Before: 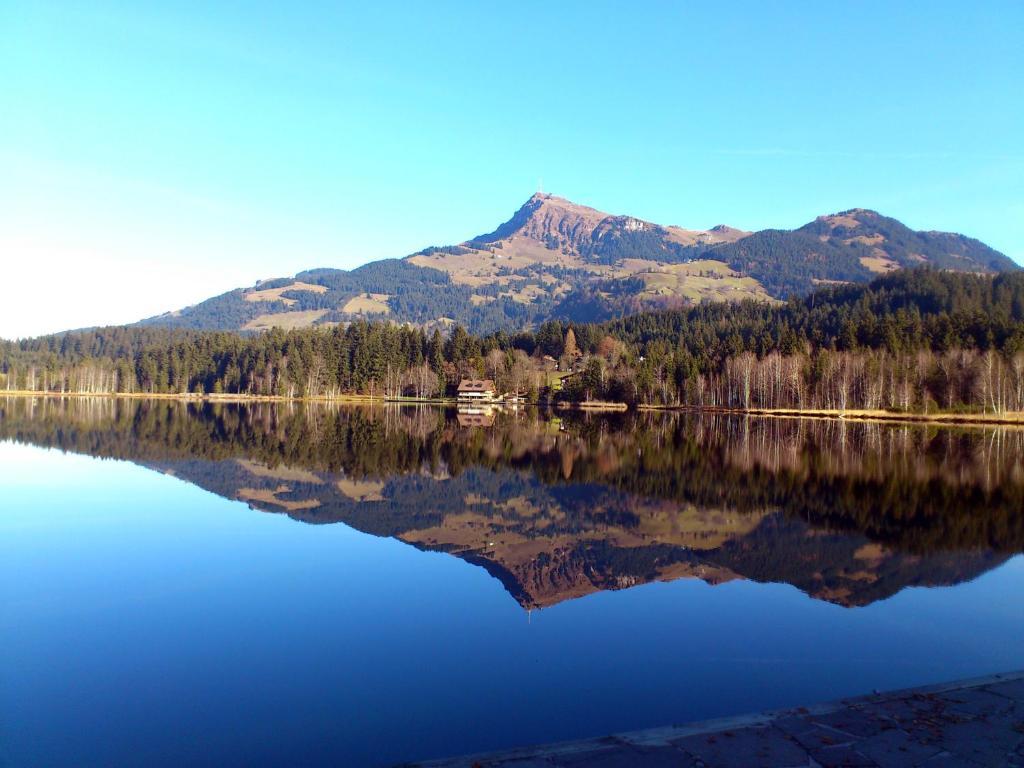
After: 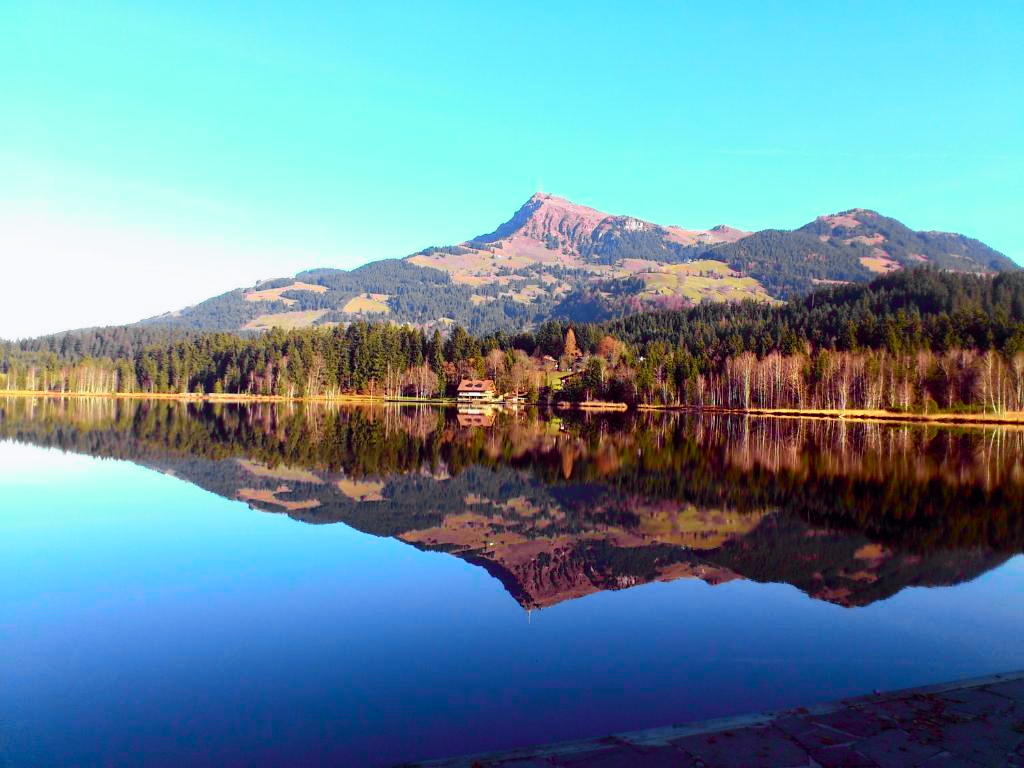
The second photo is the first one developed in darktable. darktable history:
tone curve: curves: ch0 [(0, 0) (0.071, 0.047) (0.266, 0.26) (0.491, 0.552) (0.753, 0.818) (1, 0.983)]; ch1 [(0, 0) (0.346, 0.307) (0.408, 0.369) (0.463, 0.443) (0.482, 0.493) (0.502, 0.5) (0.517, 0.518) (0.546, 0.587) (0.588, 0.643) (0.651, 0.709) (1, 1)]; ch2 [(0, 0) (0.346, 0.34) (0.434, 0.46) (0.485, 0.494) (0.5, 0.494) (0.517, 0.503) (0.535, 0.545) (0.583, 0.634) (0.625, 0.686) (1, 1)], color space Lab, independent channels, preserve colors none
